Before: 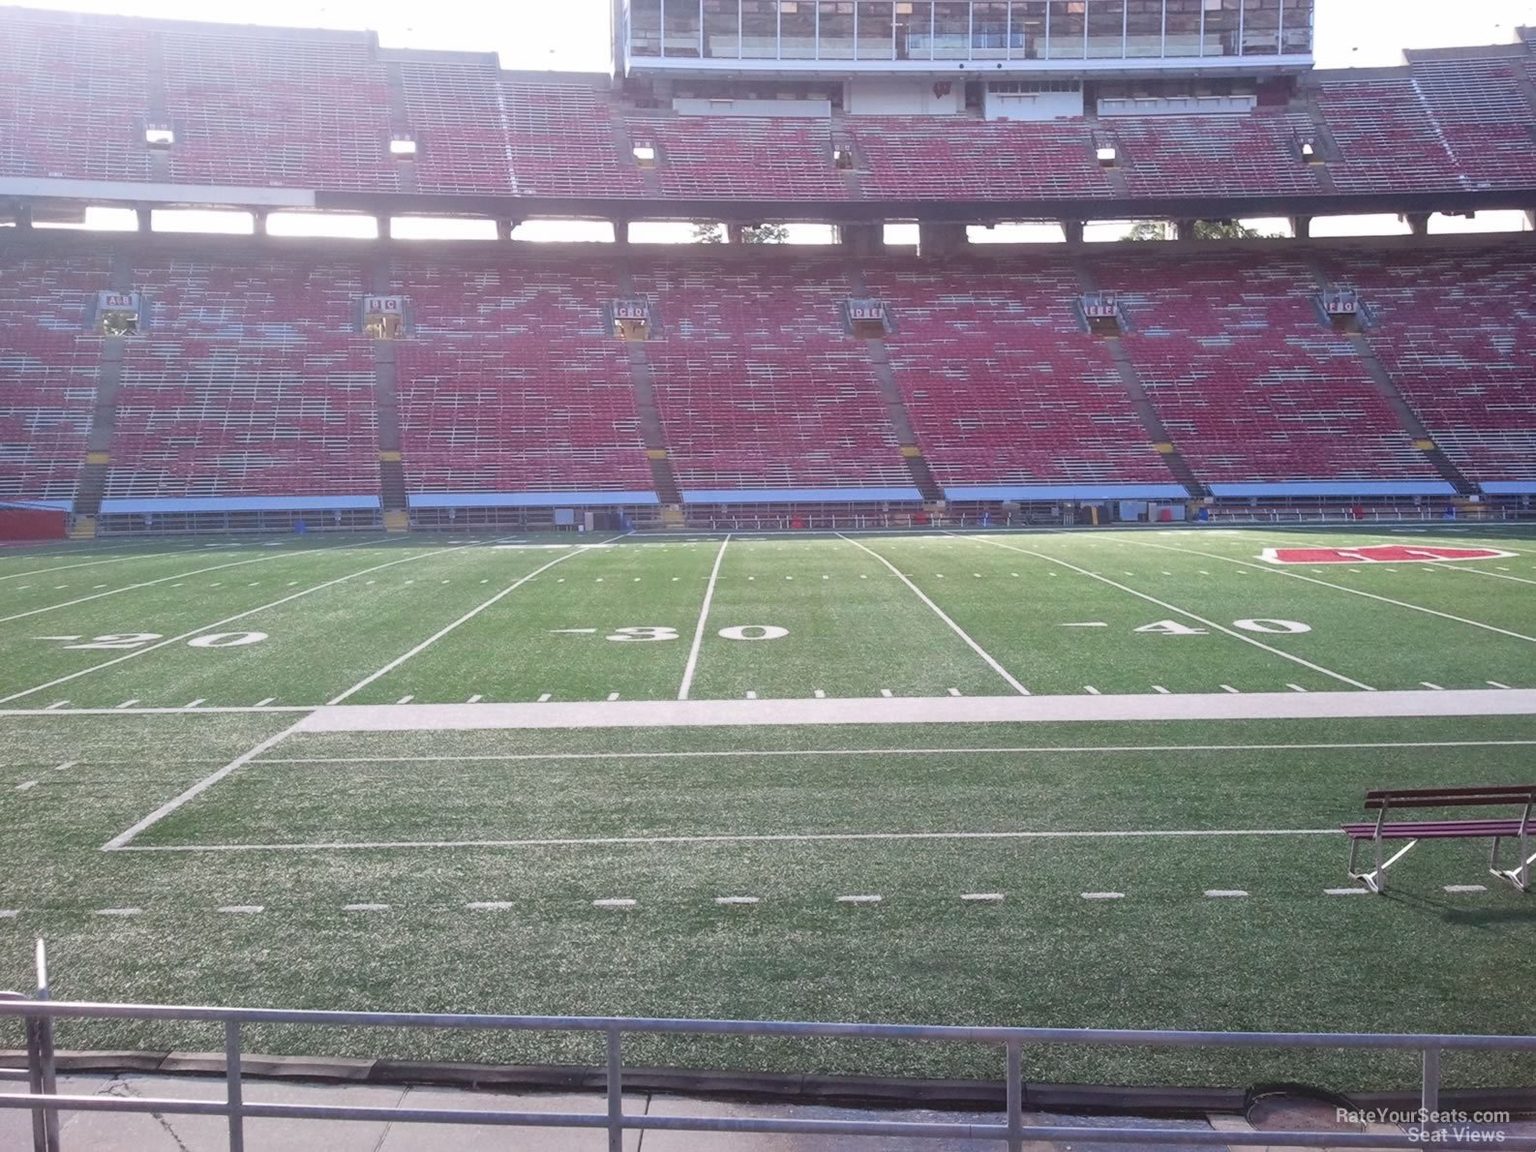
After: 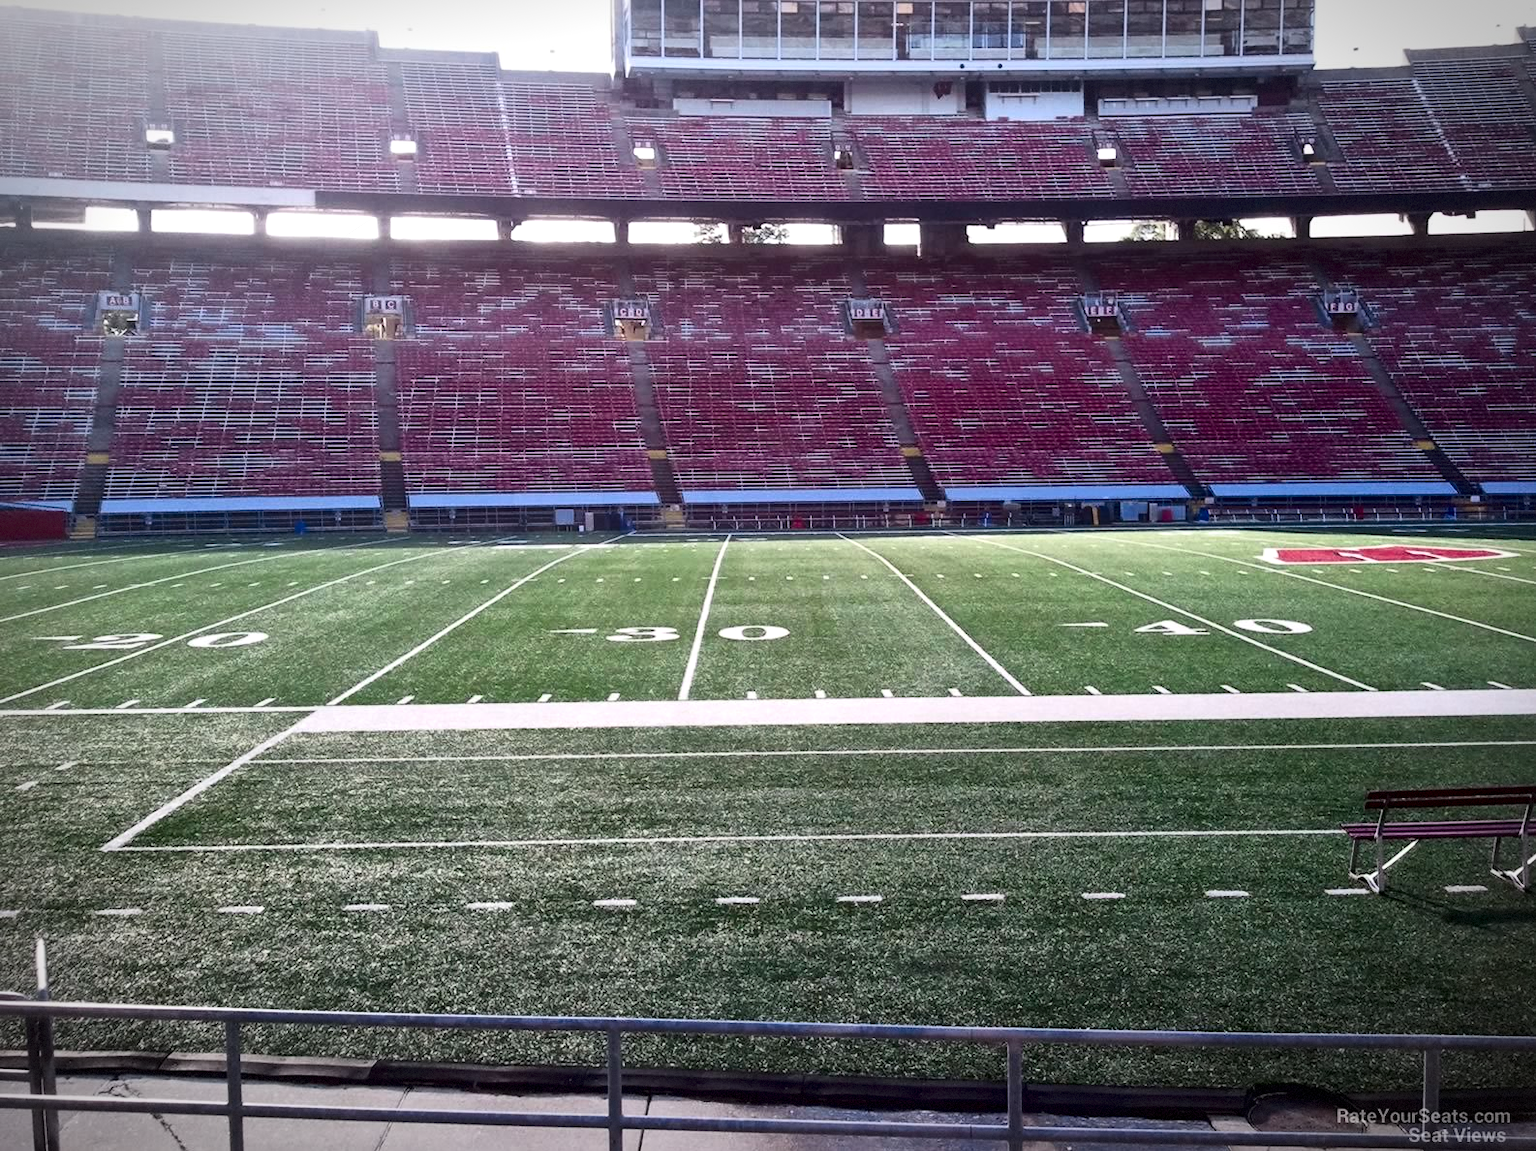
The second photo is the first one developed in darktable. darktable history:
local contrast: mode bilateral grid, contrast 26, coarseness 61, detail 152%, midtone range 0.2
vignetting: fall-off start 80.61%, fall-off radius 62.27%, automatic ratio true, width/height ratio 1.417, dithering 8-bit output, unbound false
contrast brightness saturation: contrast 0.217, brightness -0.195, saturation 0.232
